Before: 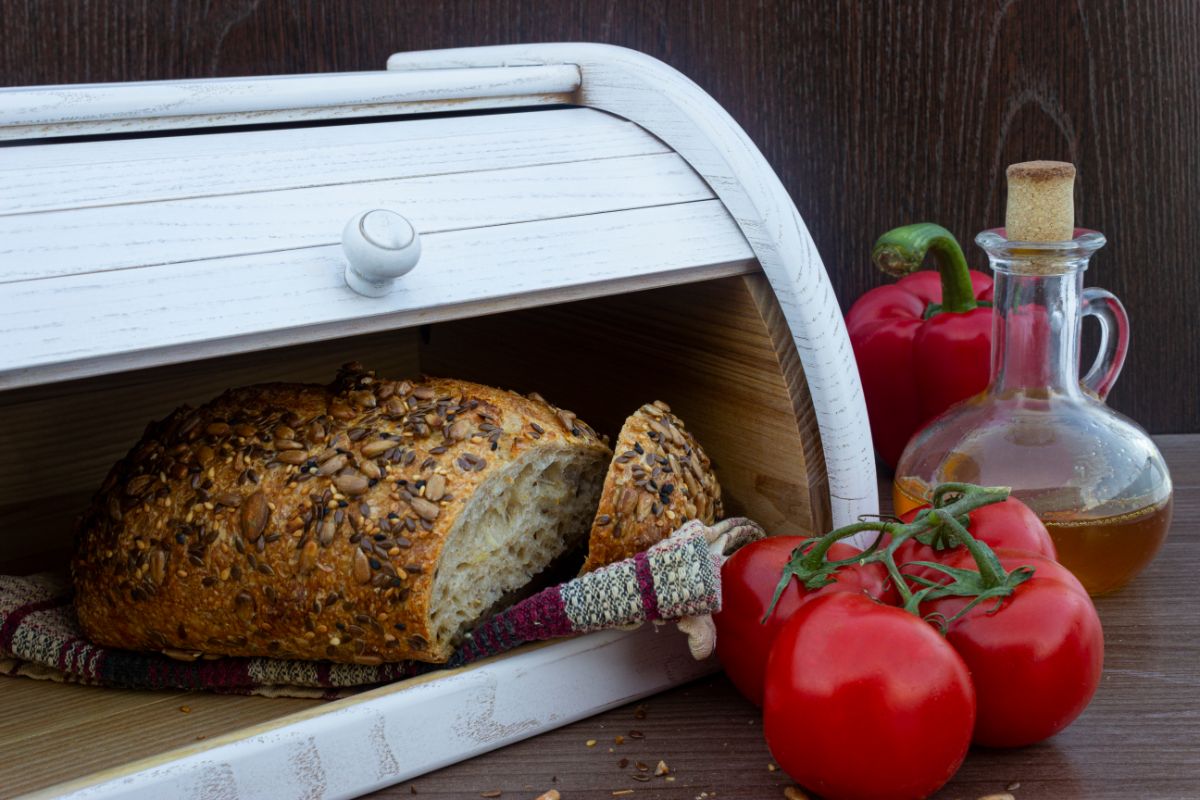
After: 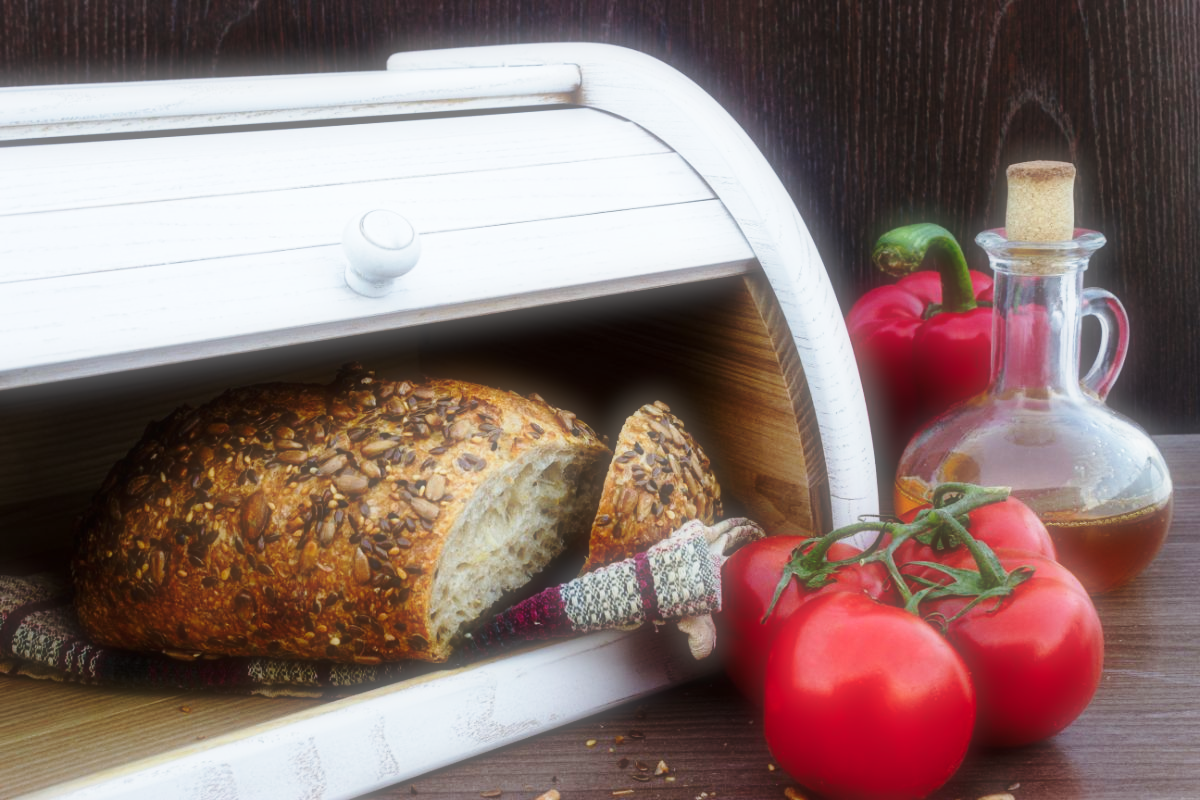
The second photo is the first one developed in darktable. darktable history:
soften: size 60.24%, saturation 65.46%, brightness 0.506 EV, mix 25.7%
base curve: curves: ch0 [(0, 0) (0.028, 0.03) (0.121, 0.232) (0.46, 0.748) (0.859, 0.968) (1, 1)], preserve colors none
